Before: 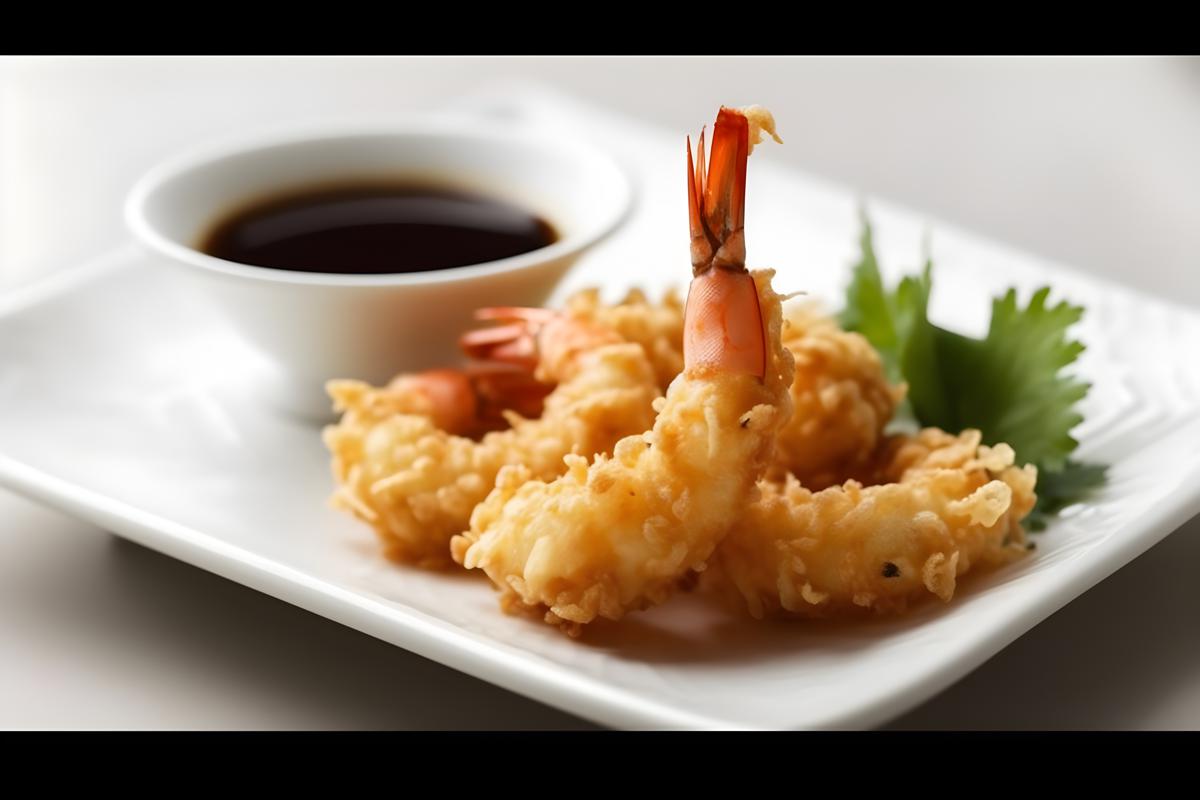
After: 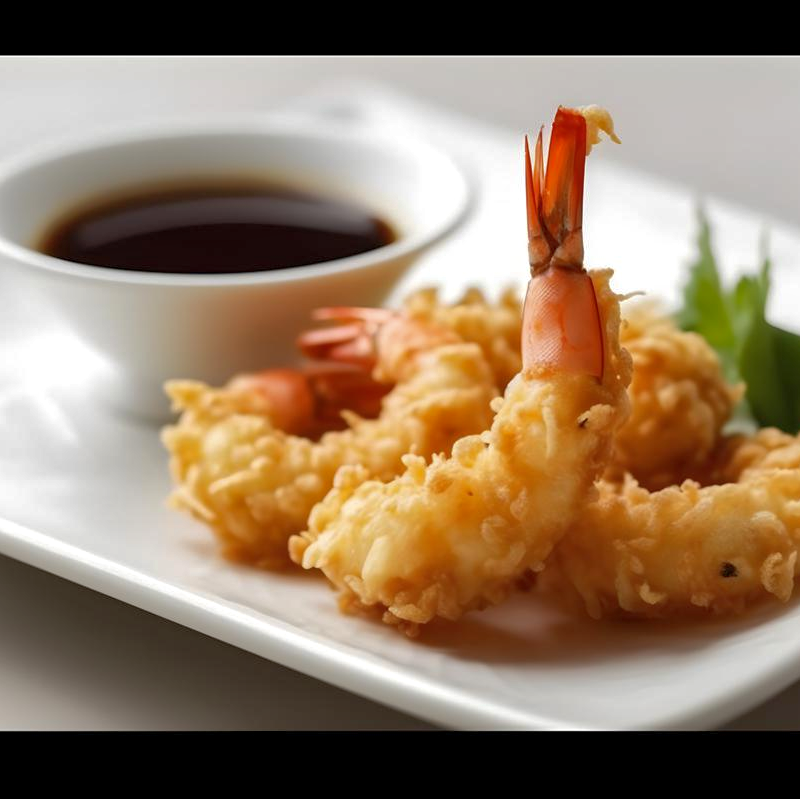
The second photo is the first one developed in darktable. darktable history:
crop and rotate: left 13.537%, right 19.796%
local contrast: highlights 100%, shadows 100%, detail 120%, midtone range 0.2
shadows and highlights: on, module defaults
